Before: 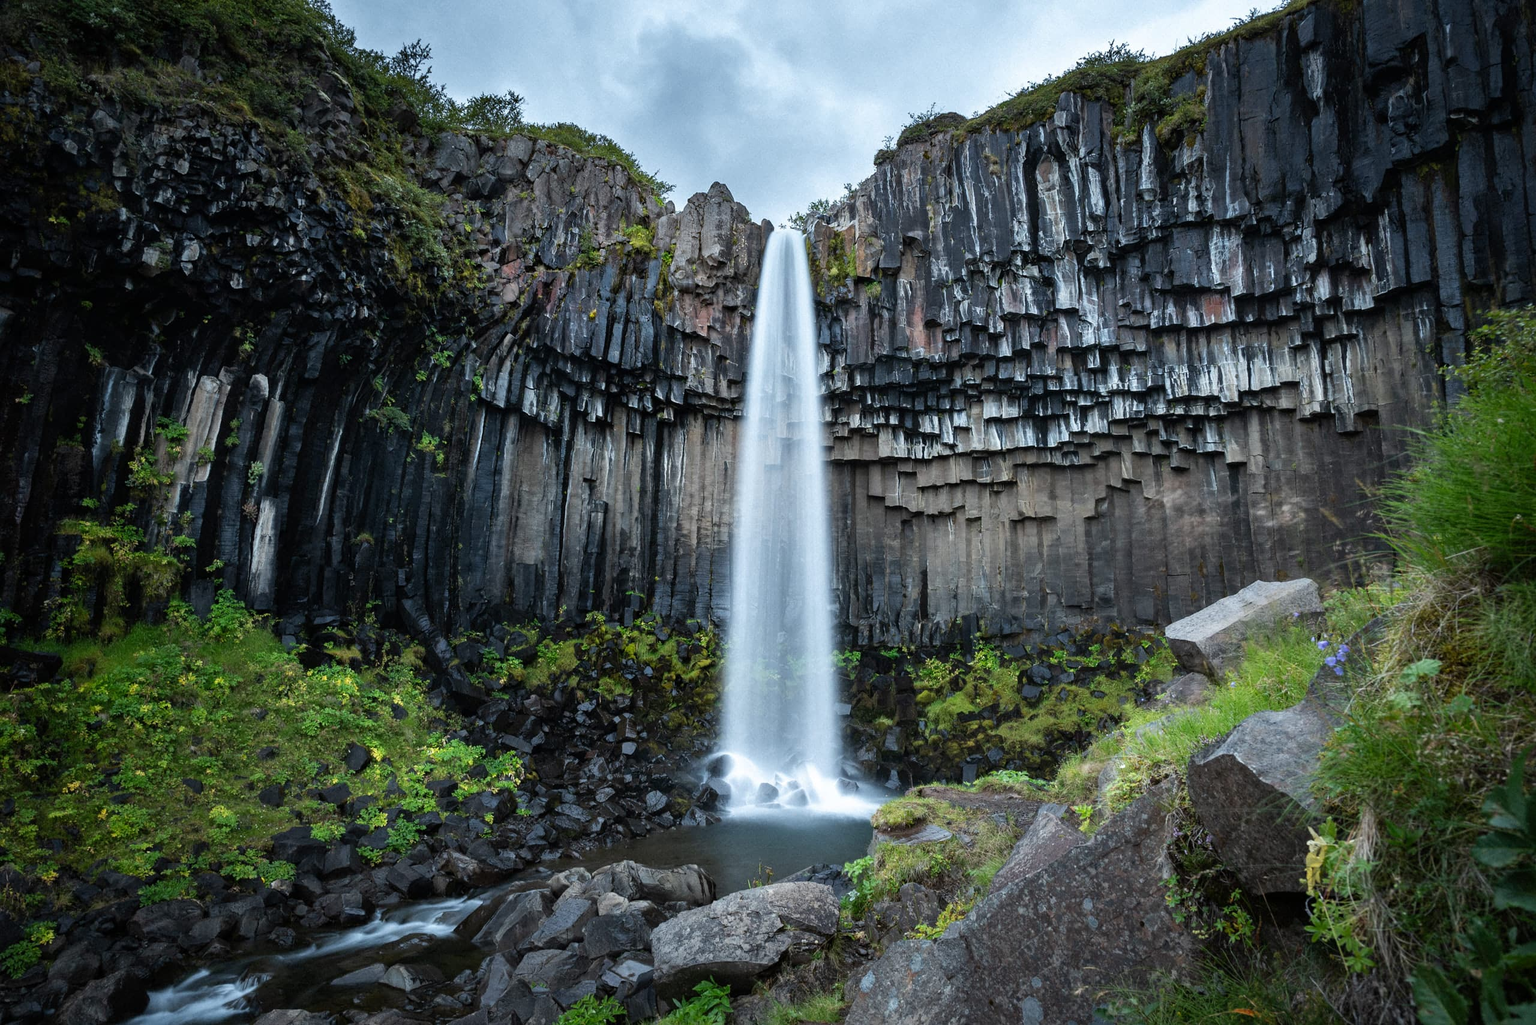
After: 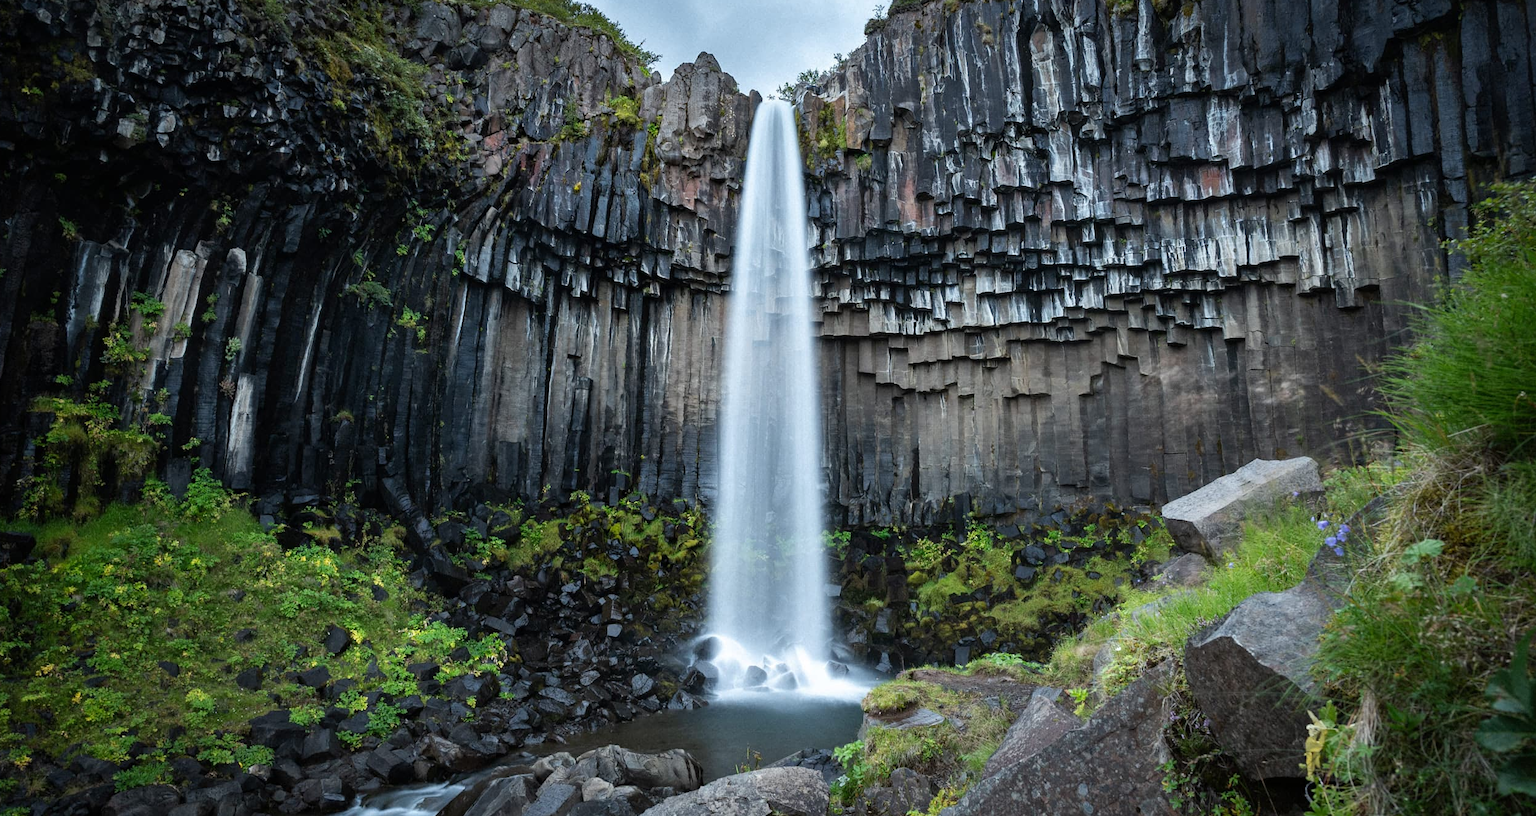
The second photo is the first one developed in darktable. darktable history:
crop and rotate: left 1.814%, top 12.818%, right 0.25%, bottom 9.225%
exposure: exposure 0 EV, compensate highlight preservation false
